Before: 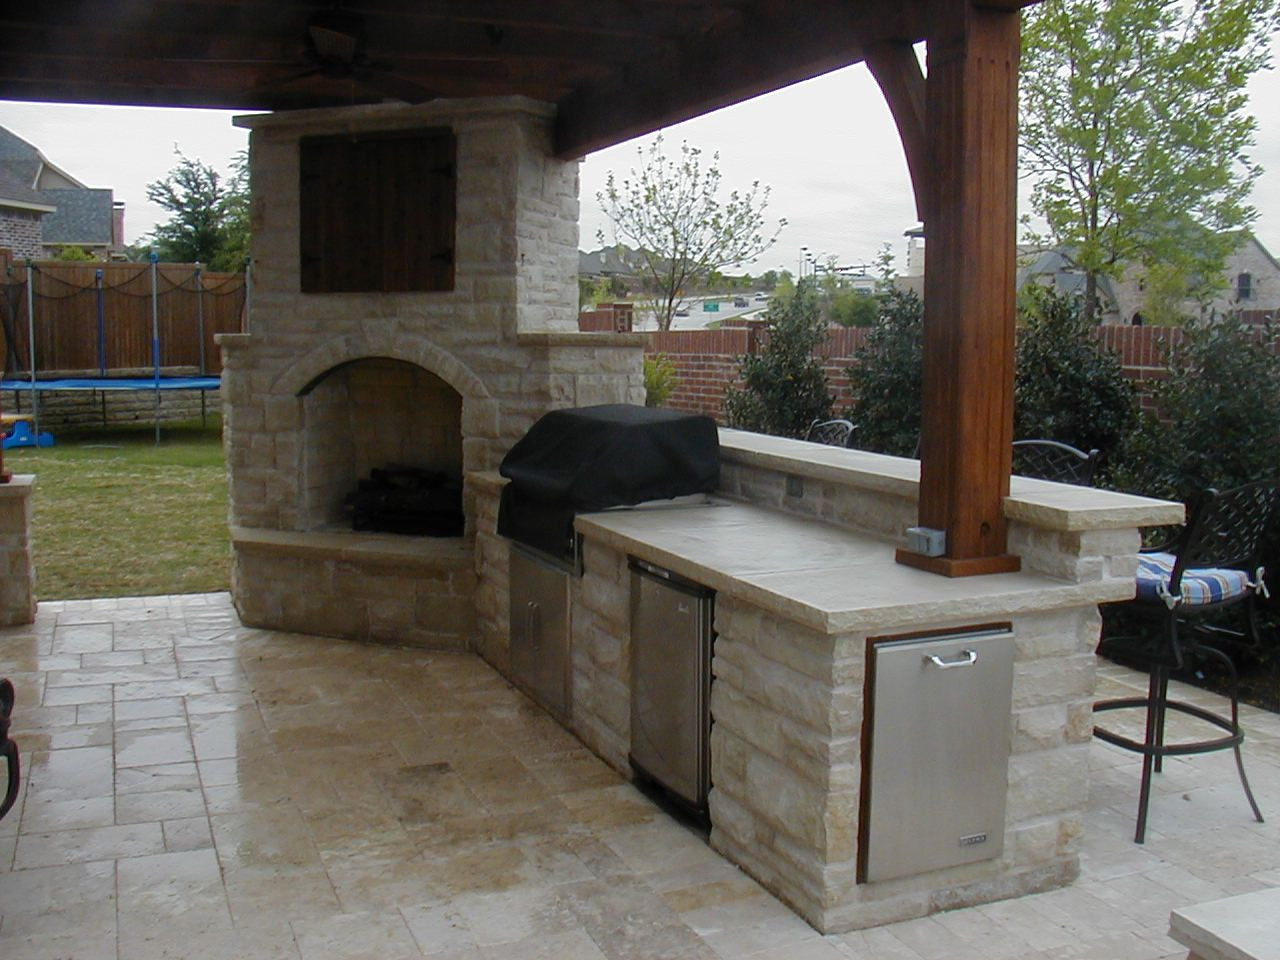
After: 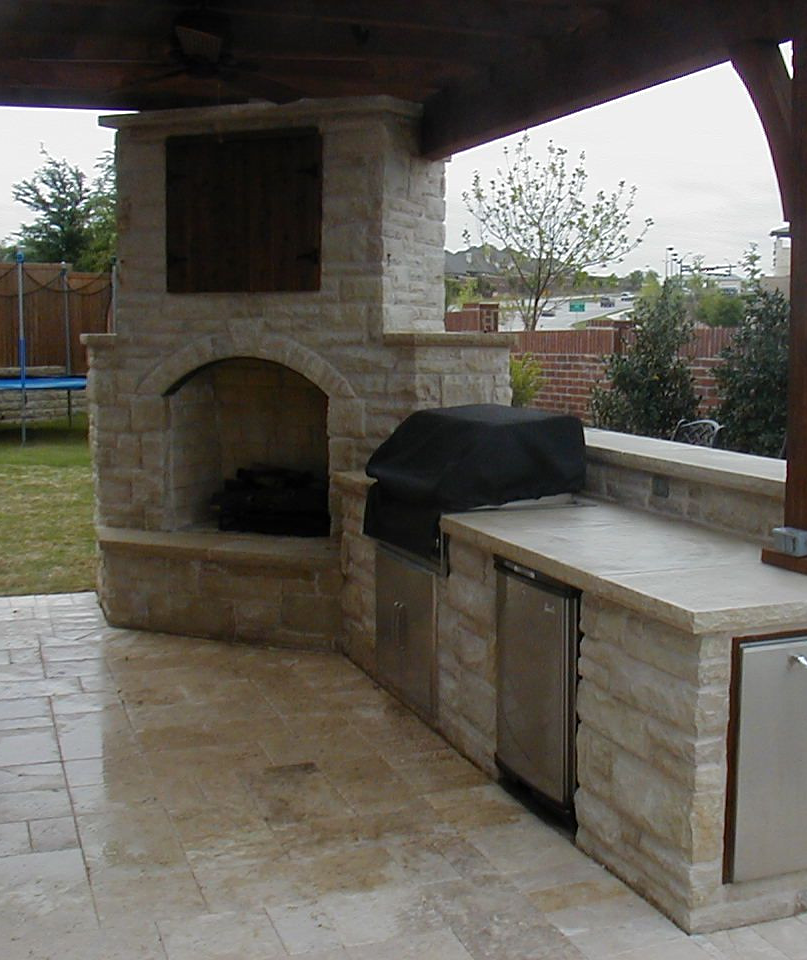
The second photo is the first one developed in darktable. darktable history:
crop: left 10.539%, right 26.409%
sharpen: amount 0.214
